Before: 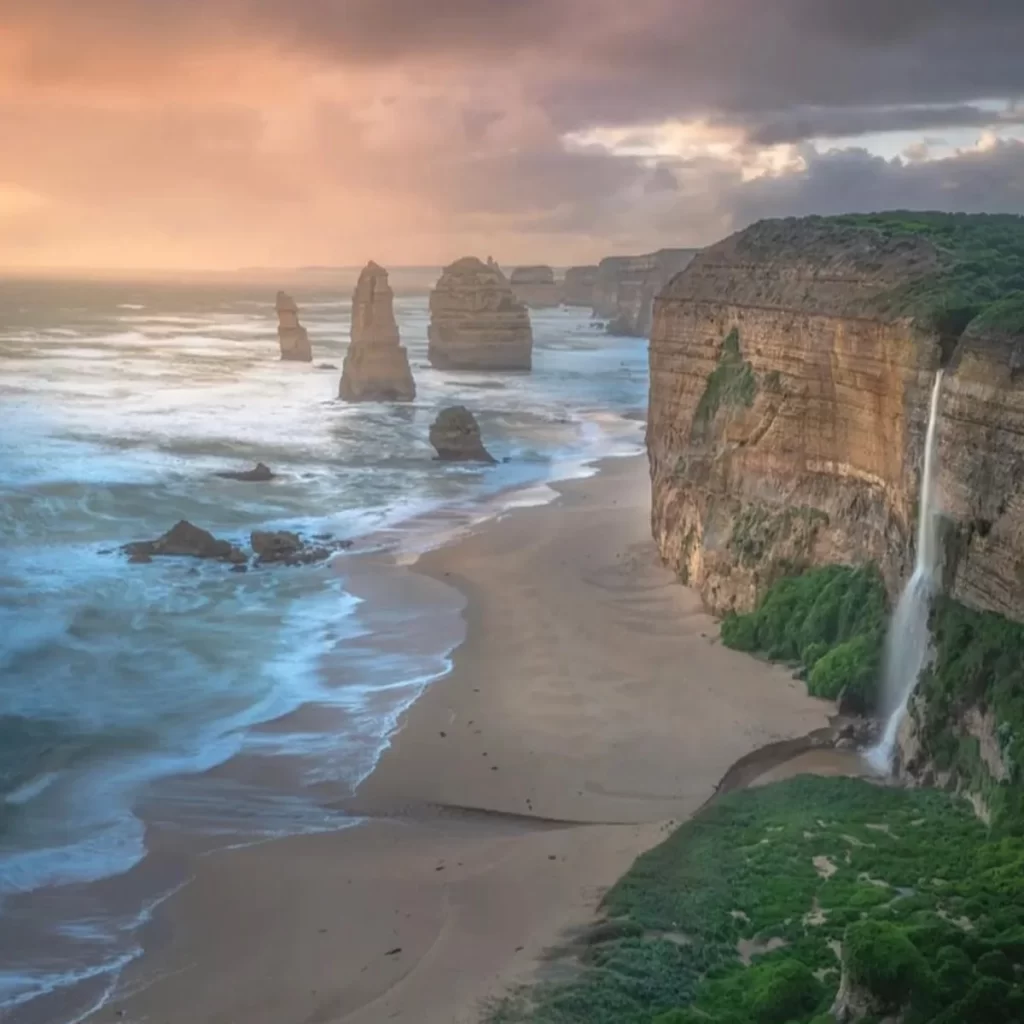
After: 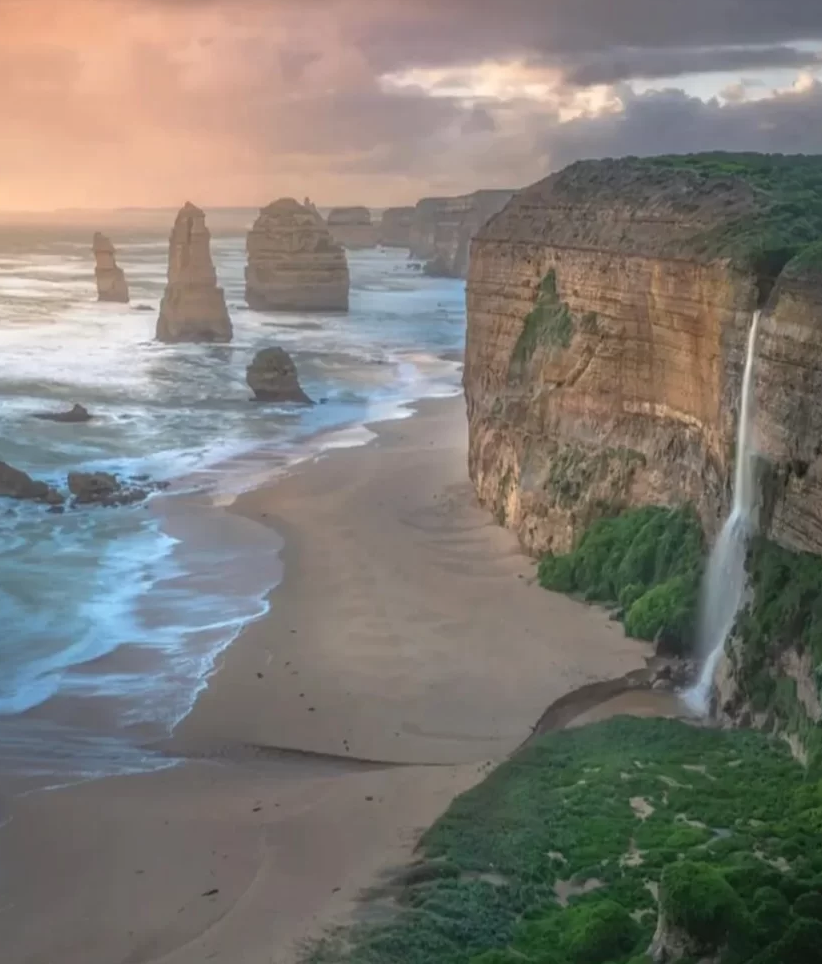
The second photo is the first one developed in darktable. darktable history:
tone equalizer: on, module defaults
crop and rotate: left 17.959%, top 5.771%, right 1.742%
